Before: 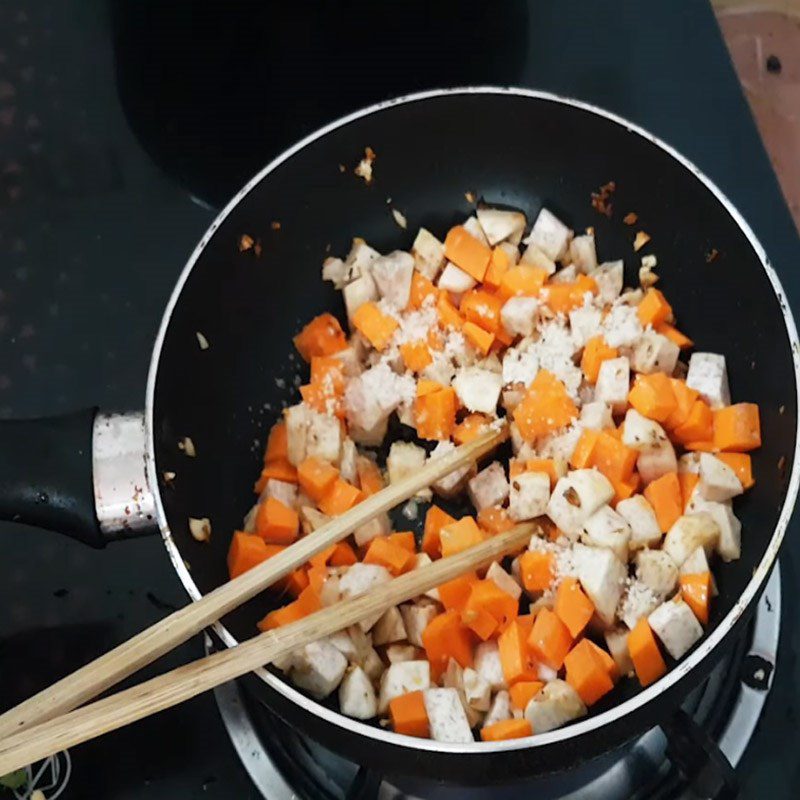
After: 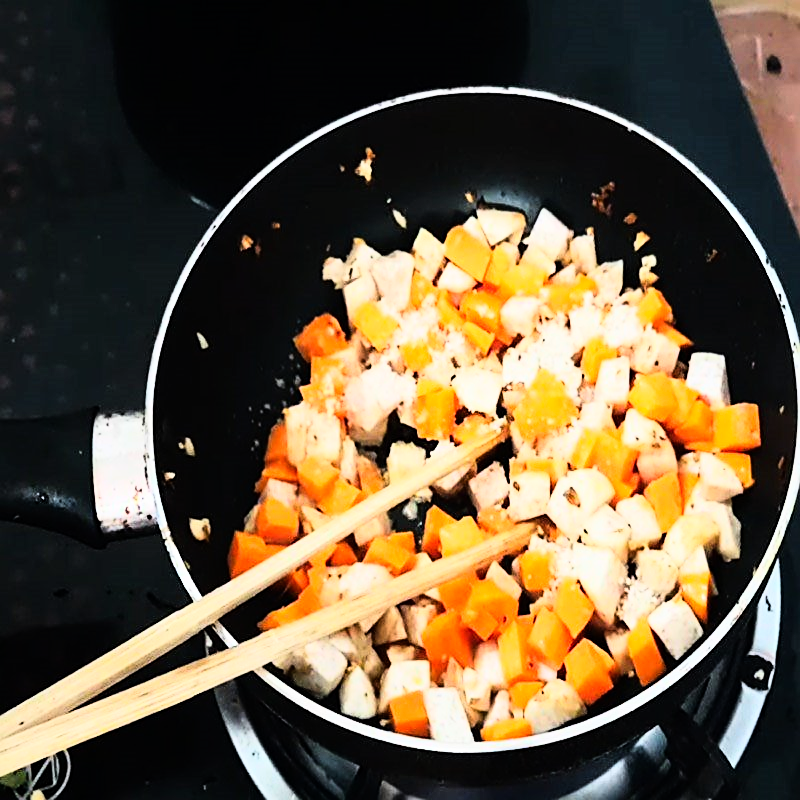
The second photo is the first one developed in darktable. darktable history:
contrast brightness saturation: saturation 0.13
rgb curve: curves: ch0 [(0, 0) (0.21, 0.15) (0.24, 0.21) (0.5, 0.75) (0.75, 0.96) (0.89, 0.99) (1, 1)]; ch1 [(0, 0.02) (0.21, 0.13) (0.25, 0.2) (0.5, 0.67) (0.75, 0.9) (0.89, 0.97) (1, 1)]; ch2 [(0, 0.02) (0.21, 0.13) (0.25, 0.2) (0.5, 0.67) (0.75, 0.9) (0.89, 0.97) (1, 1)], compensate middle gray true
color balance rgb: contrast -10%
sharpen: on, module defaults
